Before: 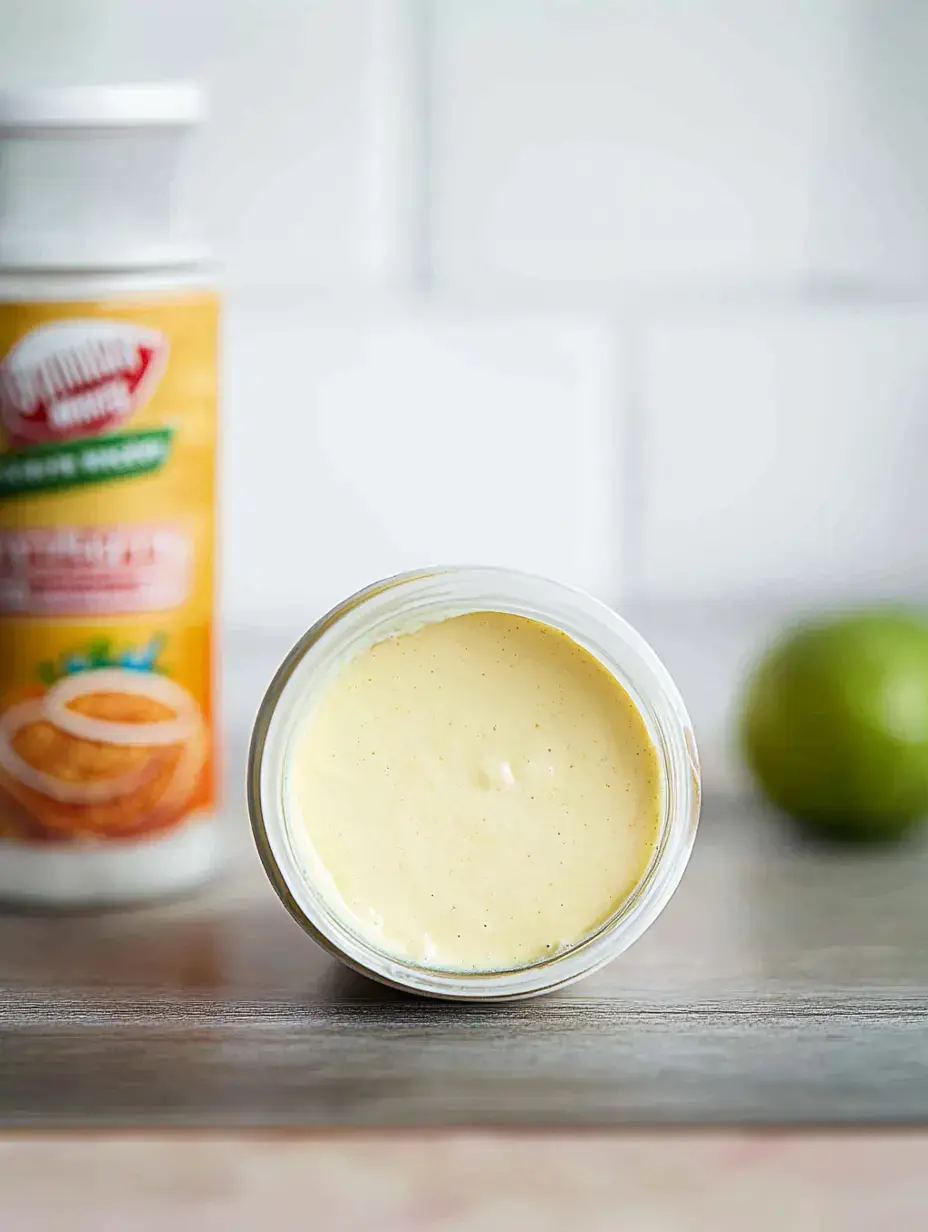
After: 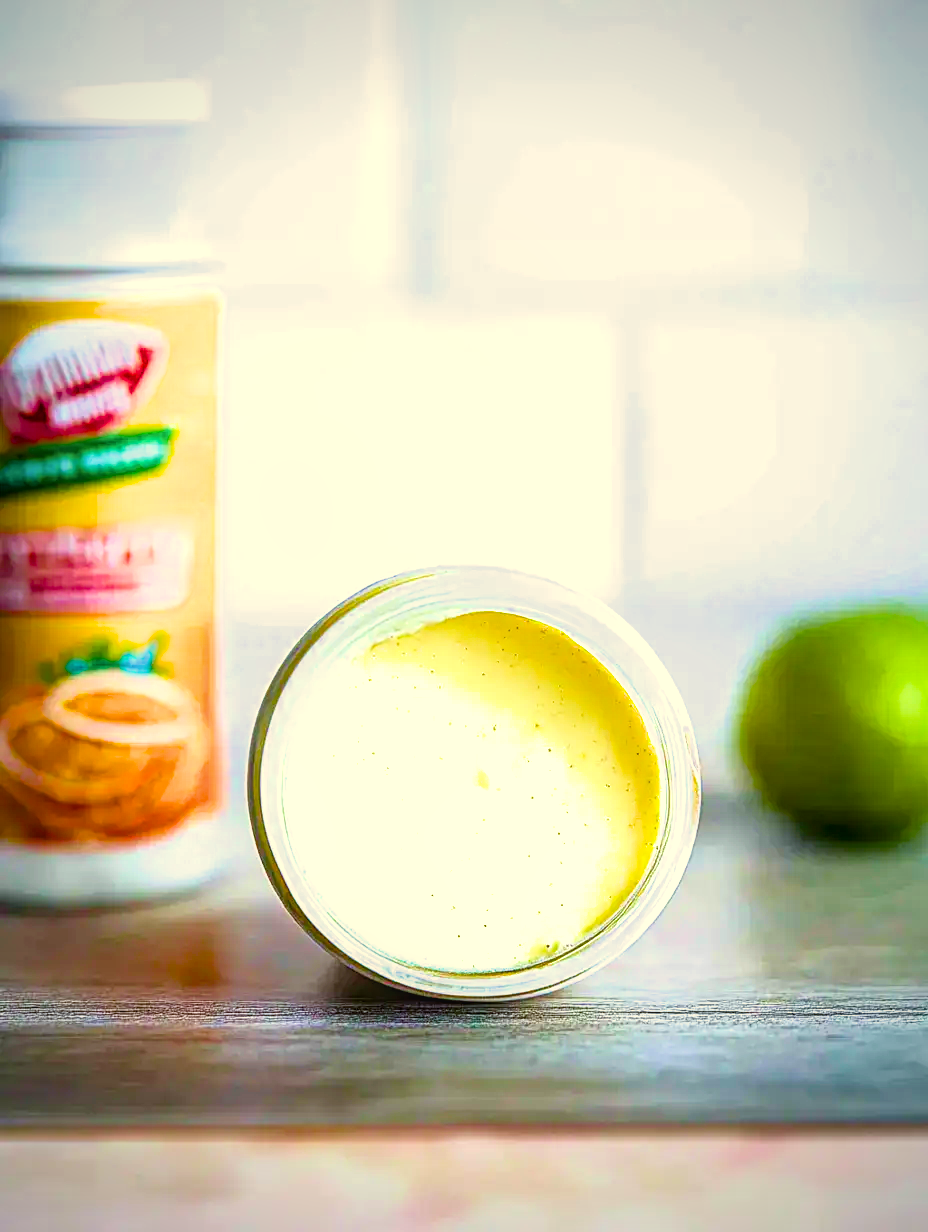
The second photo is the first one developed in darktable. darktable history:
local contrast: on, module defaults
color calibration: x 0.37, y 0.382, temperature 4313.32 K
tone equalizer: on, module defaults
velvia: on, module defaults
haze removal: compatibility mode true, adaptive false
vignetting: on, module defaults
filmic rgb: black relative exposure -16 EV, white relative exposure 2.93 EV, hardness 10.04, color science v6 (2022)
color correction: highlights a* 1.39, highlights b* 17.83
color balance rgb: linear chroma grading › global chroma 25%, perceptual saturation grading › global saturation 45%, perceptual saturation grading › highlights -50%, perceptual saturation grading › shadows 30%, perceptual brilliance grading › global brilliance 18%, global vibrance 40%
